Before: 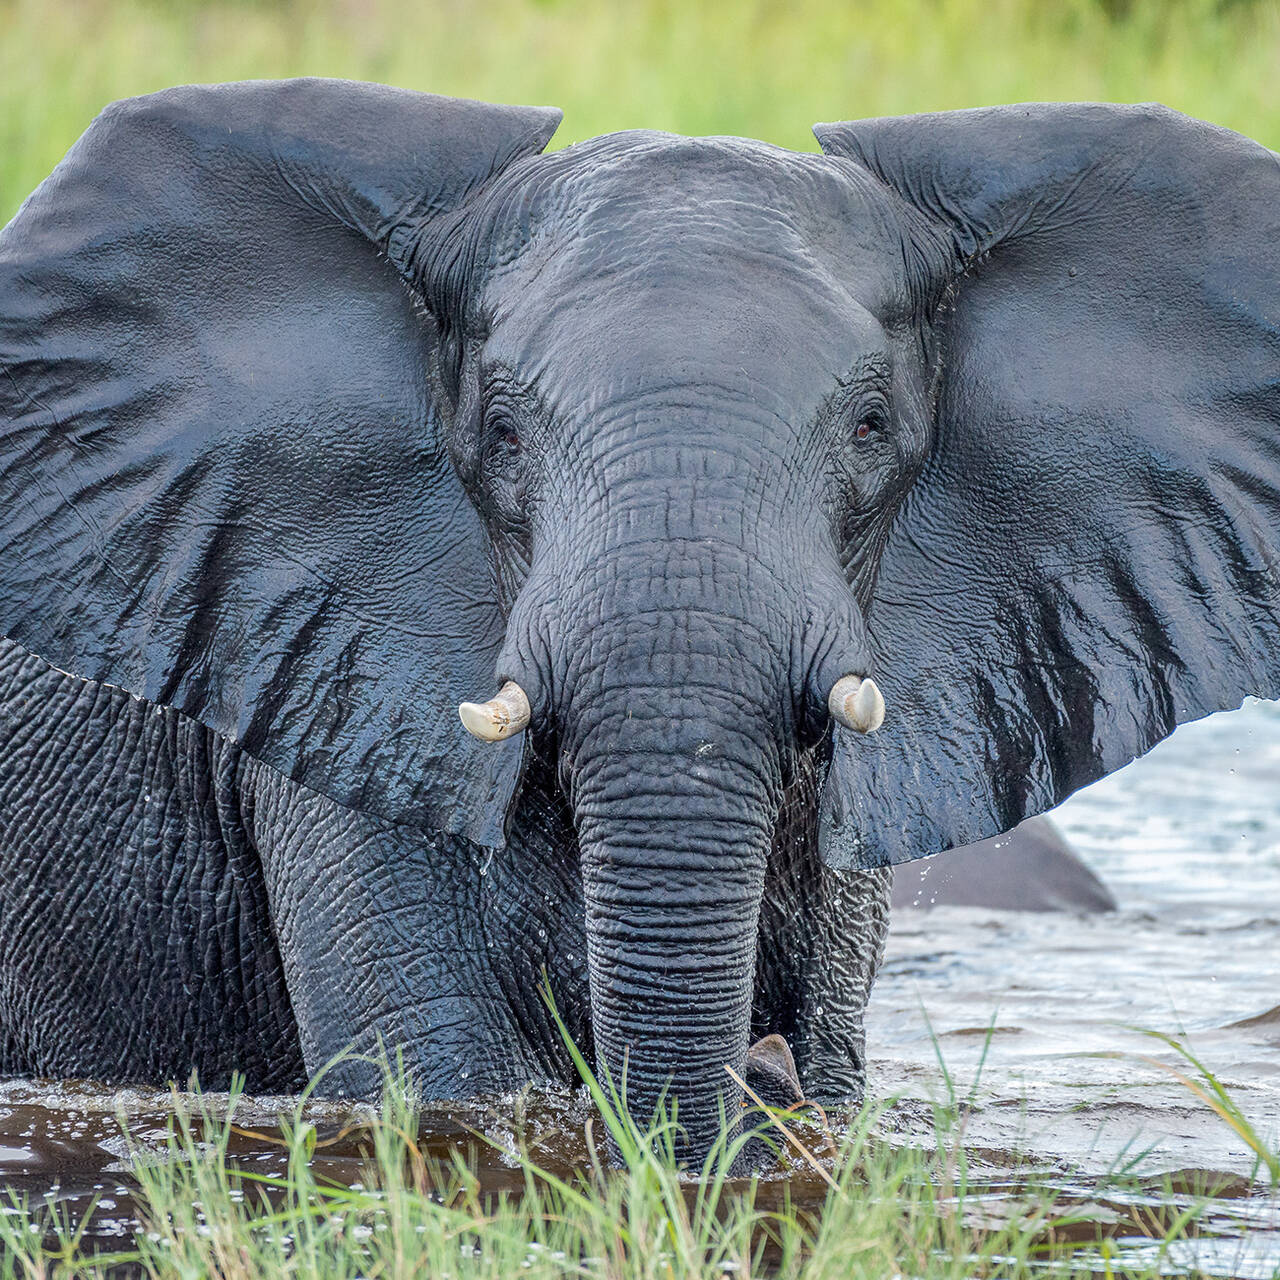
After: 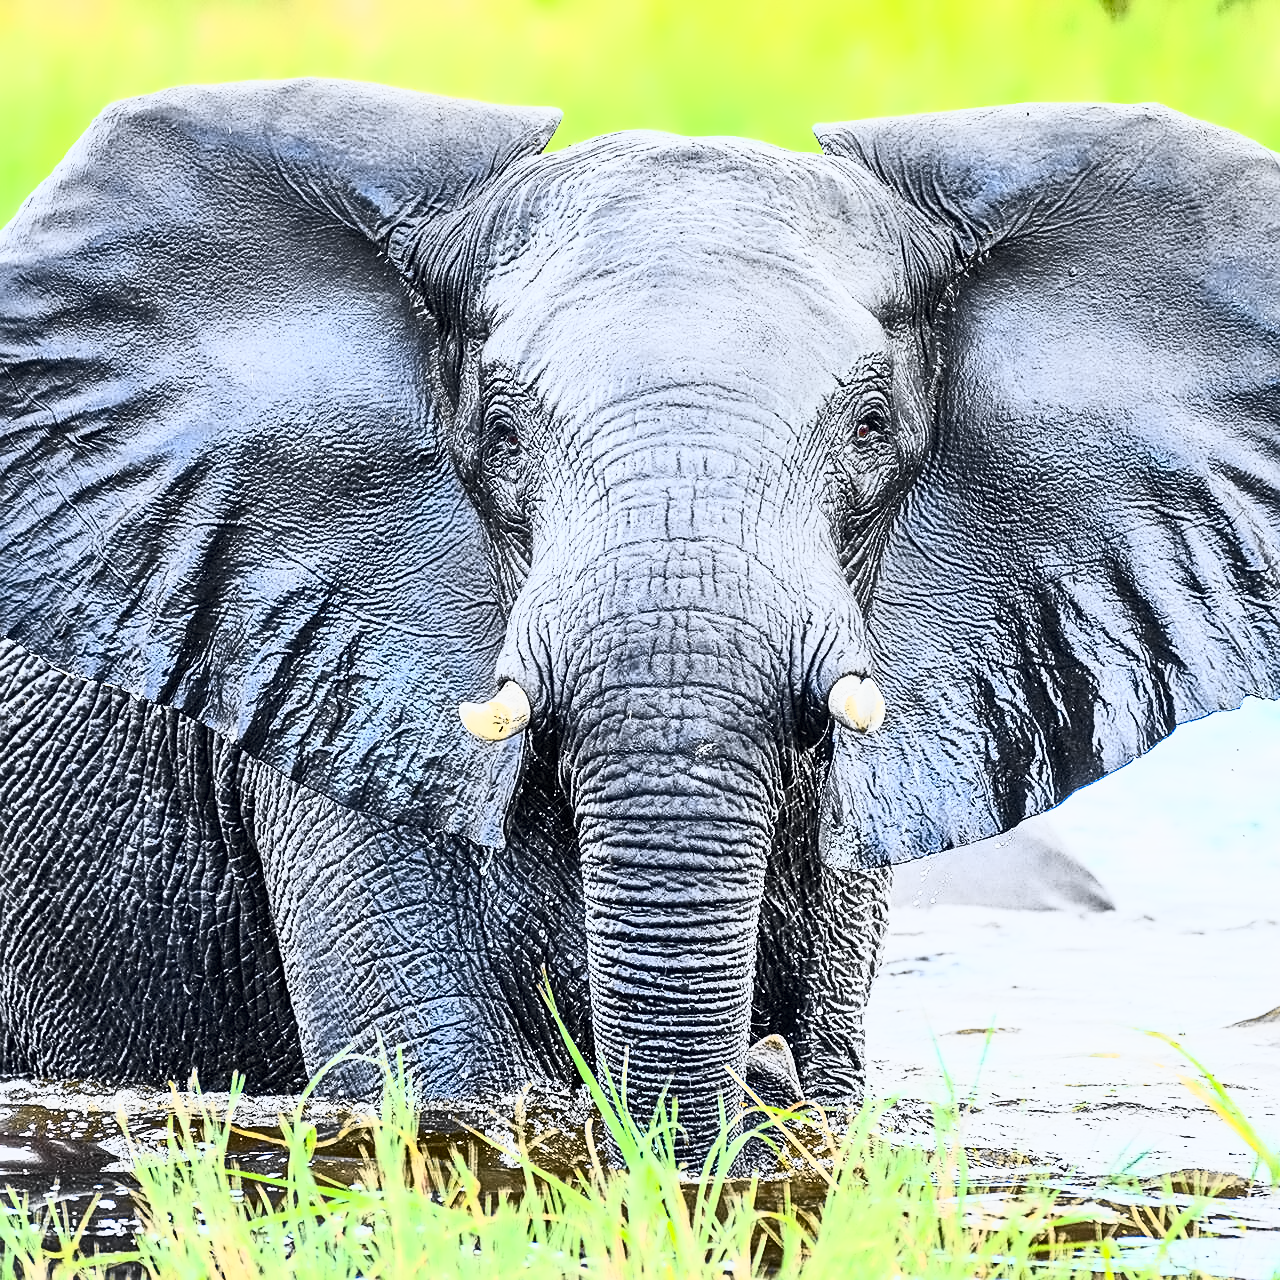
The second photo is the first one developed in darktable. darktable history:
contrast equalizer: octaves 7, y [[0.5 ×6], [0.5 ×6], [0.5 ×6], [0 ×6], [0, 0.039, 0.251, 0.29, 0.293, 0.292]]
contrast brightness saturation: contrast 0.839, brightness 0.597, saturation 0.605
sharpen: on, module defaults
tone curve: curves: ch0 [(0, 0) (0.071, 0.047) (0.266, 0.26) (0.483, 0.554) (0.753, 0.811) (1, 0.983)]; ch1 [(0, 0) (0.346, 0.307) (0.408, 0.387) (0.463, 0.465) (0.482, 0.493) (0.502, 0.499) (0.517, 0.502) (0.55, 0.548) (0.597, 0.61) (0.651, 0.698) (1, 1)]; ch2 [(0, 0) (0.346, 0.34) (0.434, 0.46) (0.485, 0.494) (0.5, 0.498) (0.517, 0.506) (0.526, 0.545) (0.583, 0.61) (0.625, 0.659) (1, 1)], color space Lab, independent channels, preserve colors none
